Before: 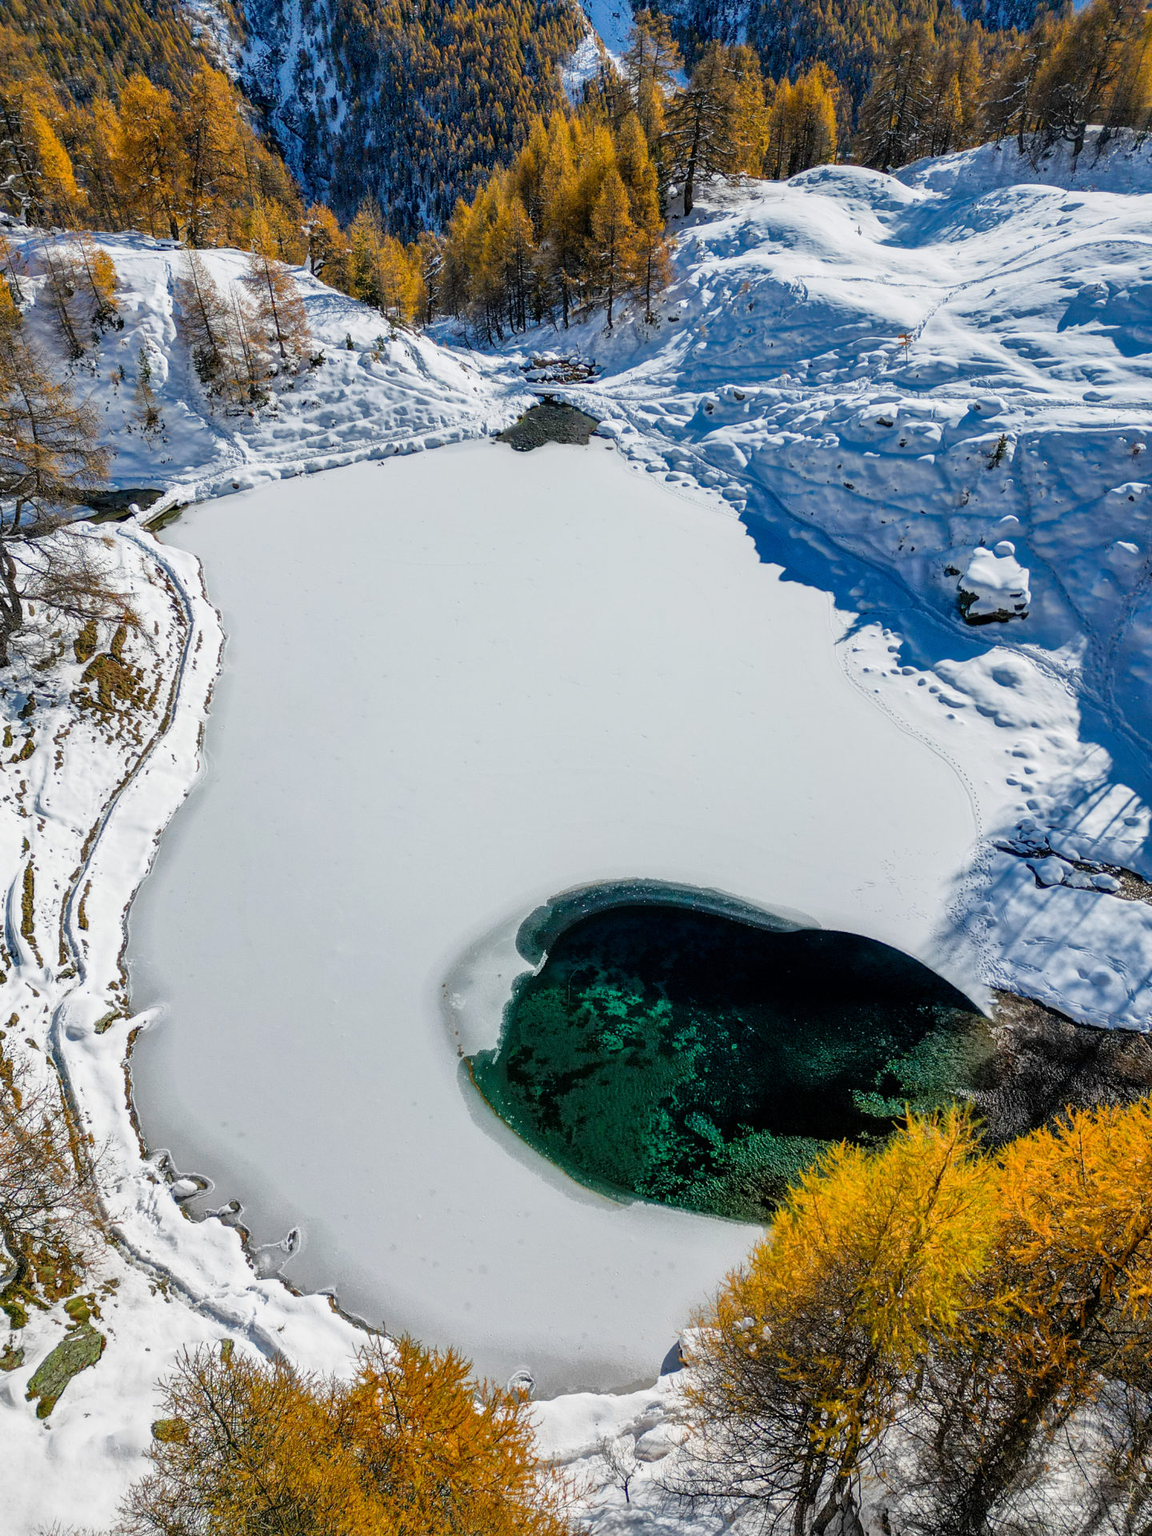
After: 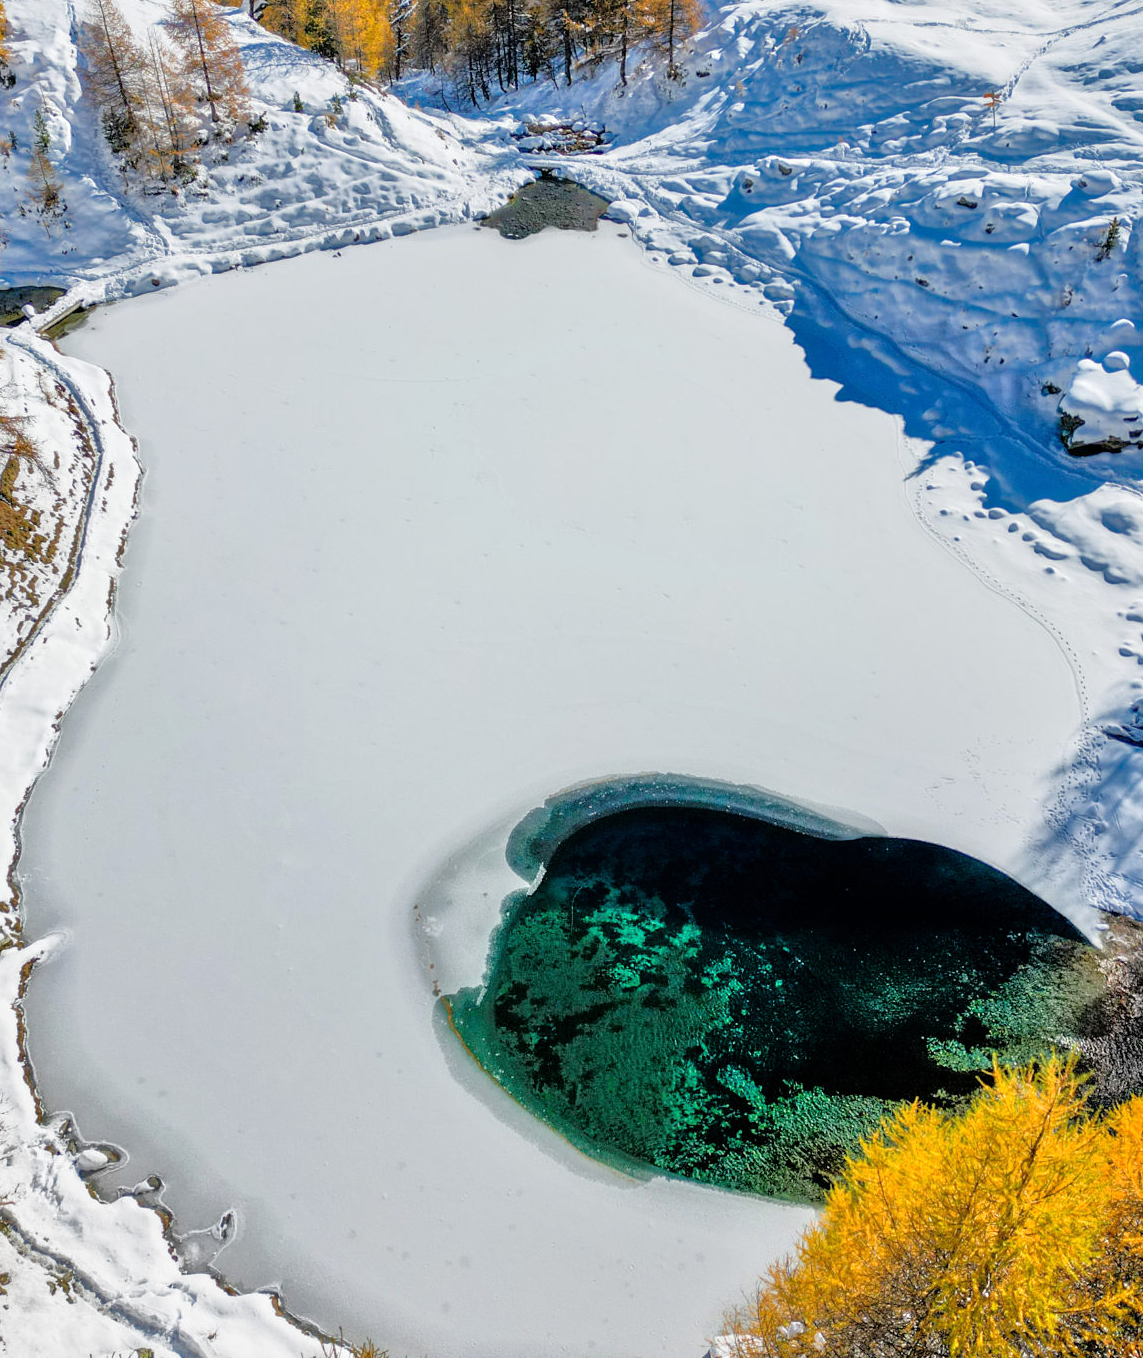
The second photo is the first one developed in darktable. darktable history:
tone equalizer: -7 EV 0.15 EV, -6 EV 0.6 EV, -5 EV 1.15 EV, -4 EV 1.33 EV, -3 EV 1.15 EV, -2 EV 0.6 EV, -1 EV 0.15 EV, mask exposure compensation -0.5 EV
crop: left 9.712%, top 16.928%, right 10.845%, bottom 12.332%
